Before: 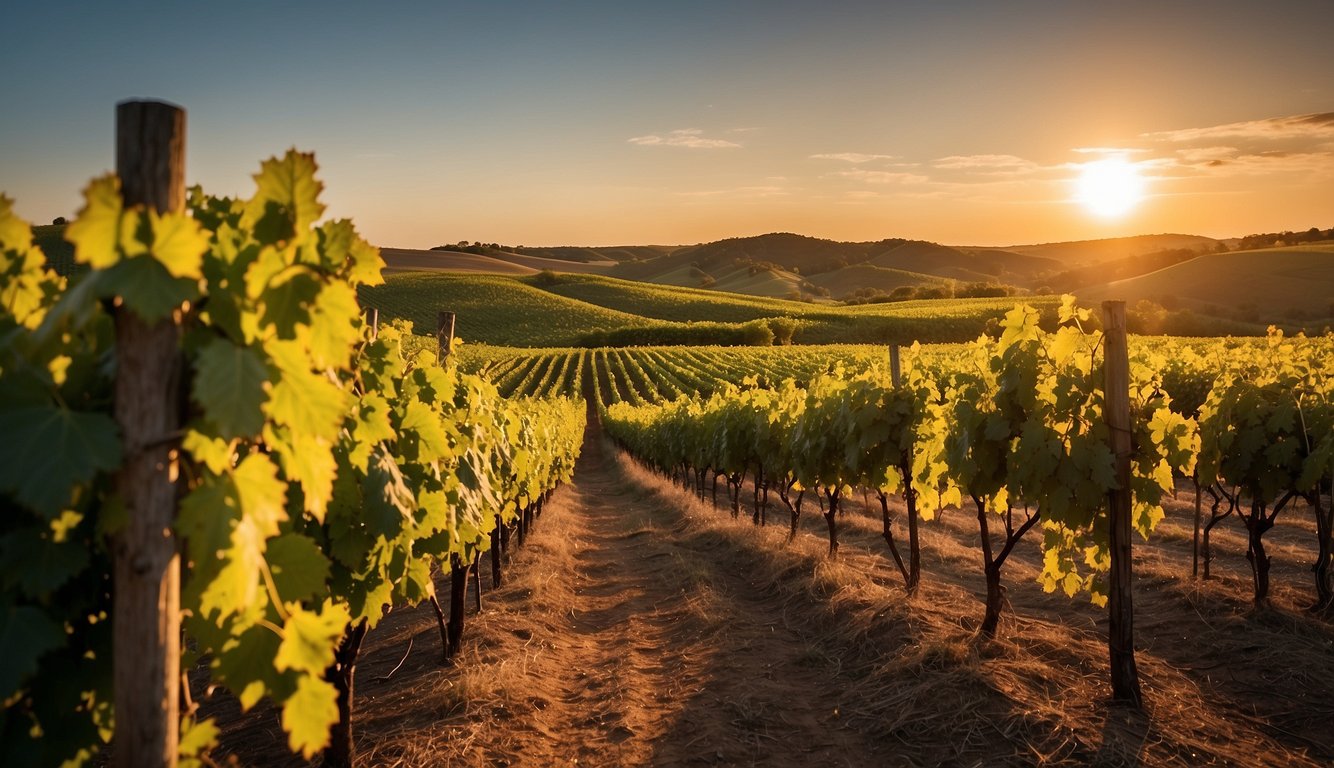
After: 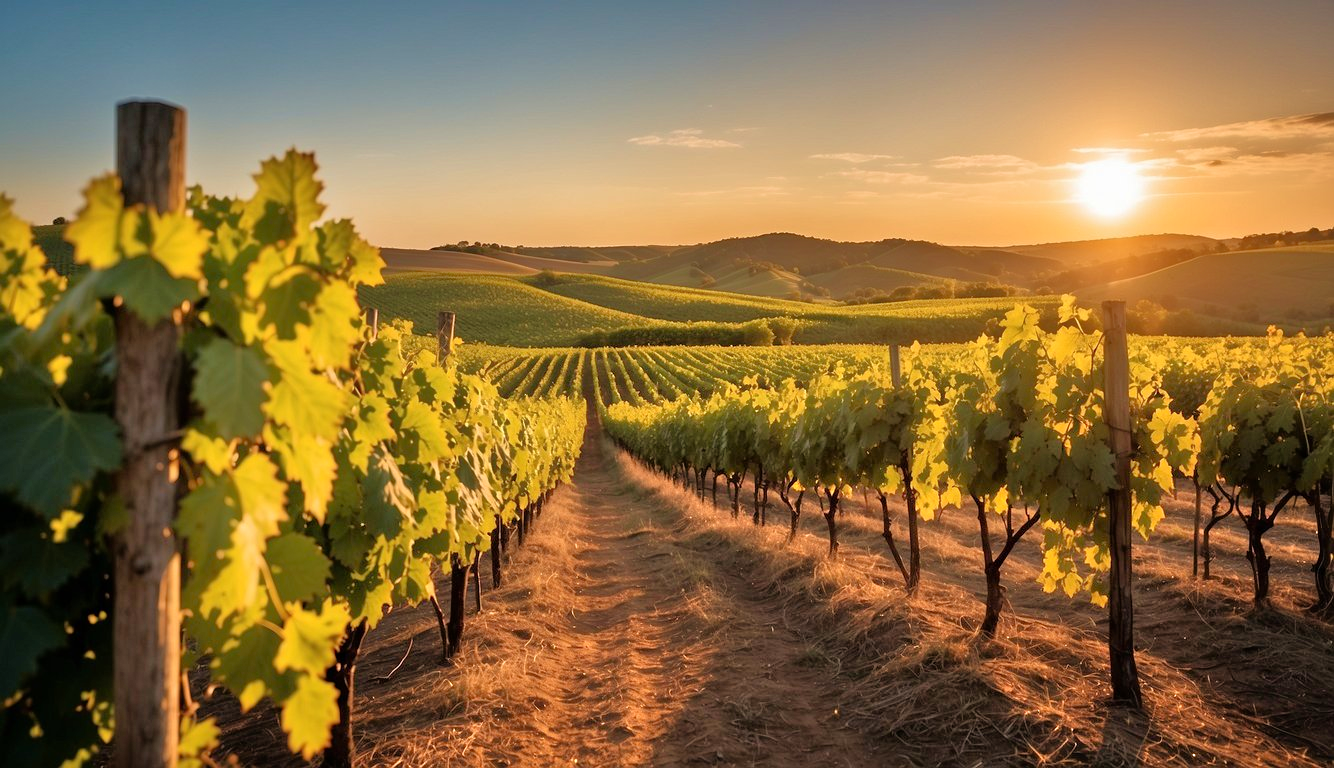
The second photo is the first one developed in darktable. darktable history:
tone equalizer: -7 EV 0.15 EV, -6 EV 0.618 EV, -5 EV 1.14 EV, -4 EV 1.34 EV, -3 EV 1.17 EV, -2 EV 0.6 EV, -1 EV 0.156 EV
velvia: on, module defaults
